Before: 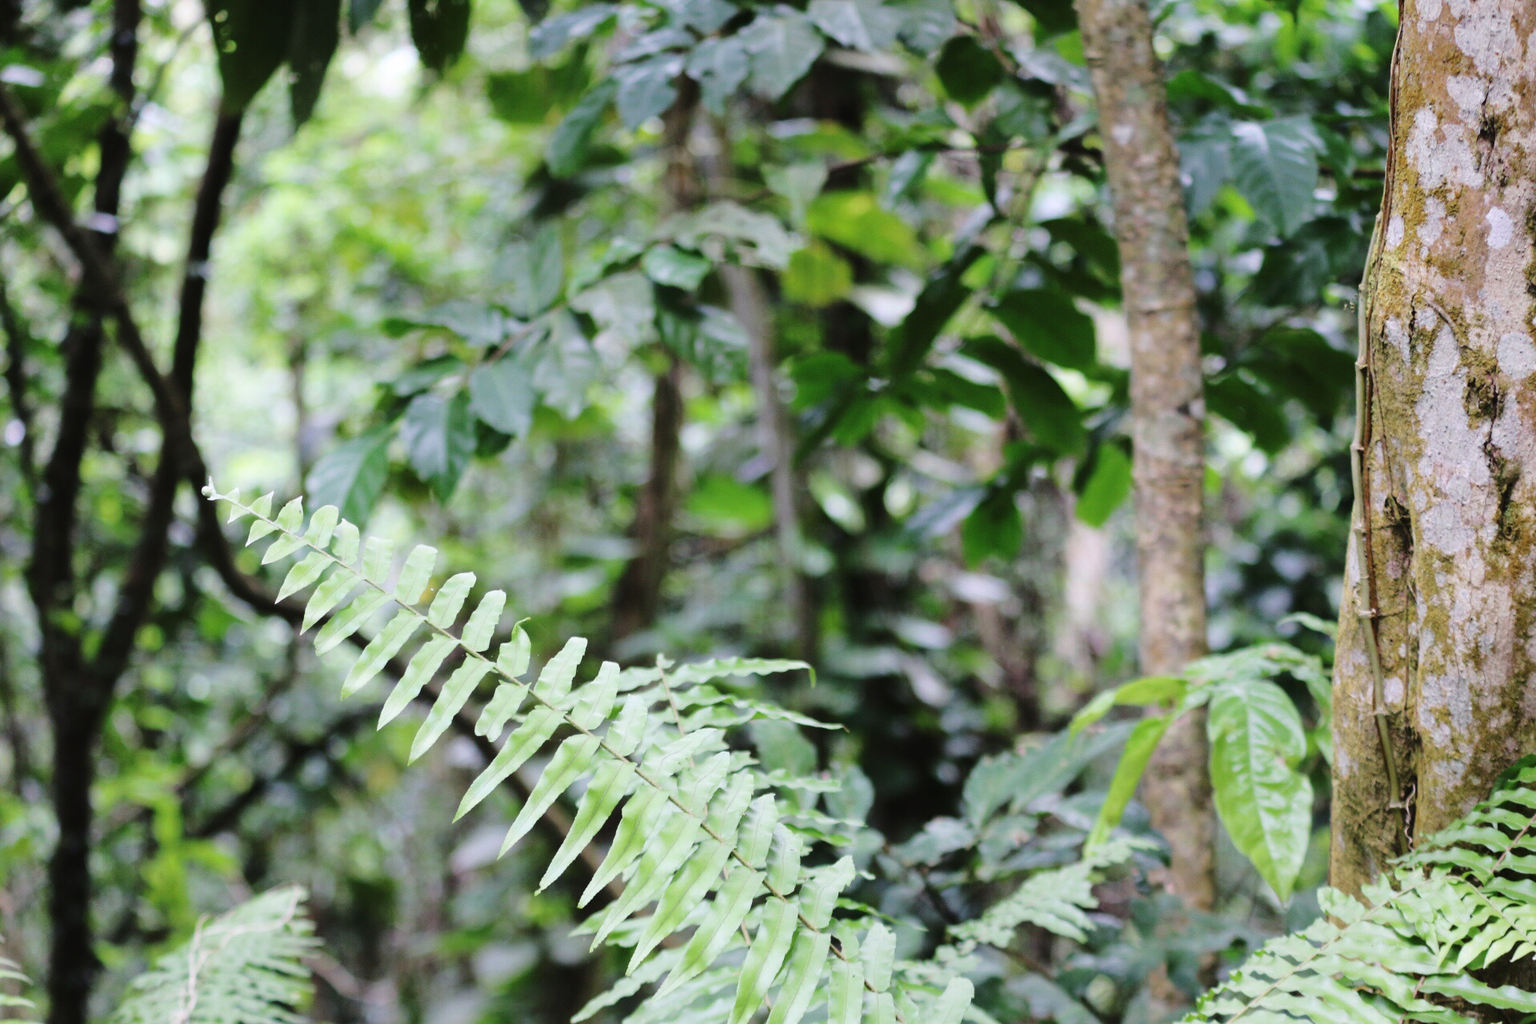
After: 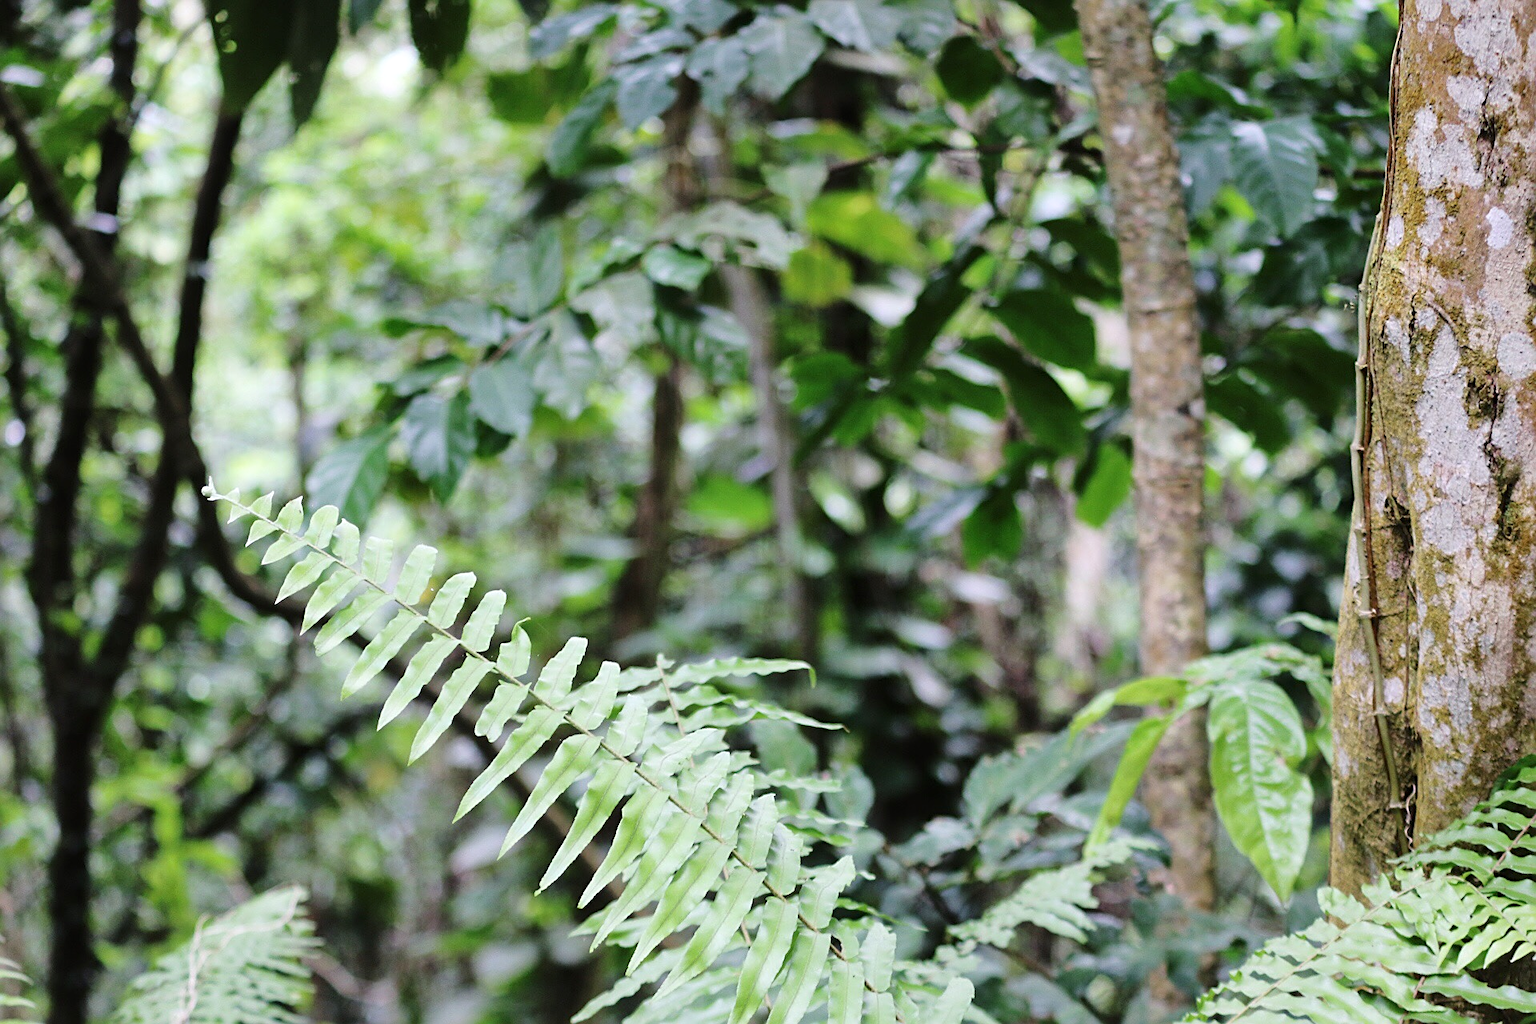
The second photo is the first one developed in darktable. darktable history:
local contrast: mode bilateral grid, contrast 20, coarseness 50, detail 119%, midtone range 0.2
sharpen: on, module defaults
